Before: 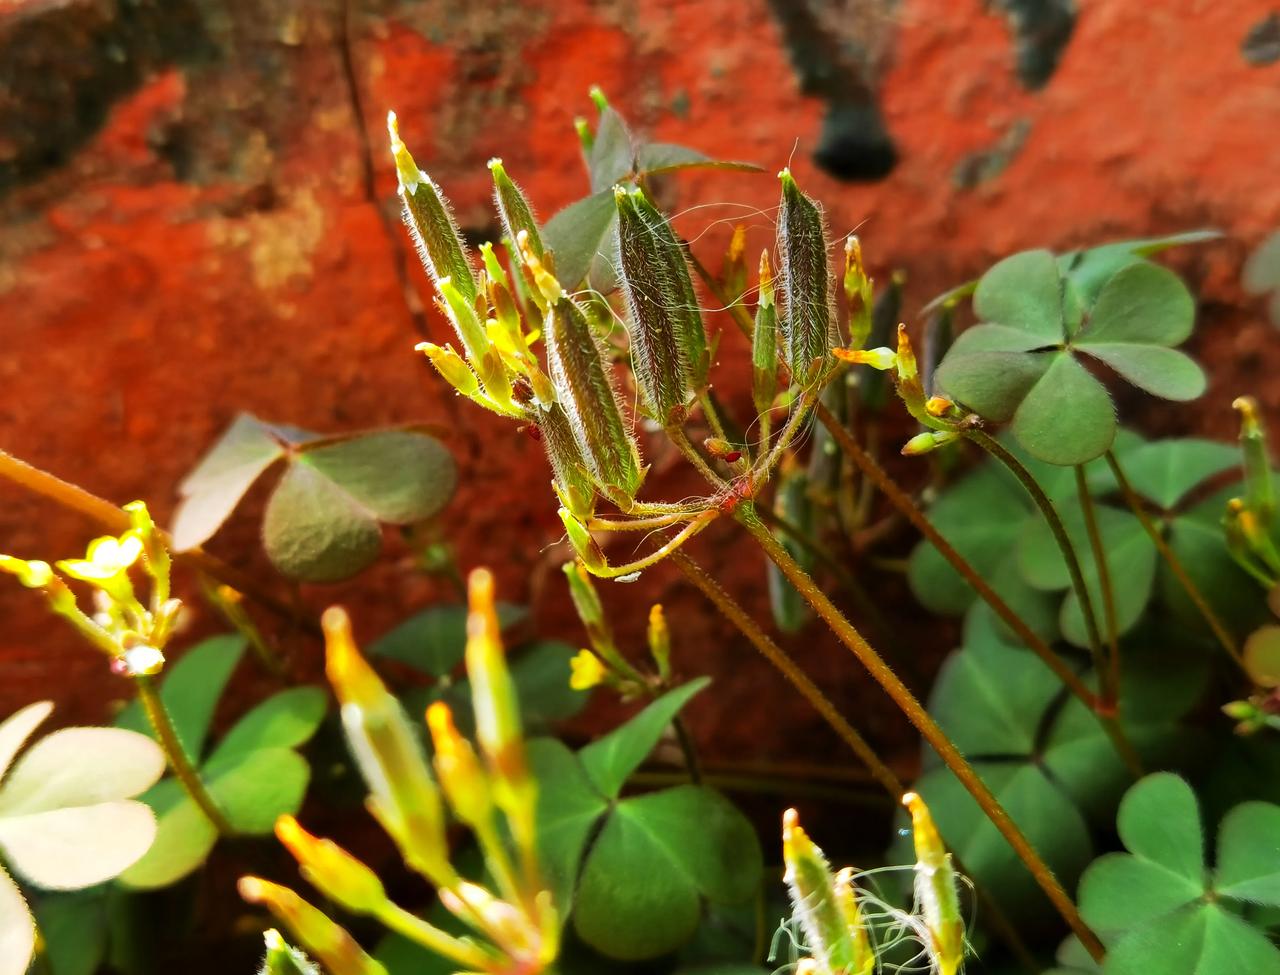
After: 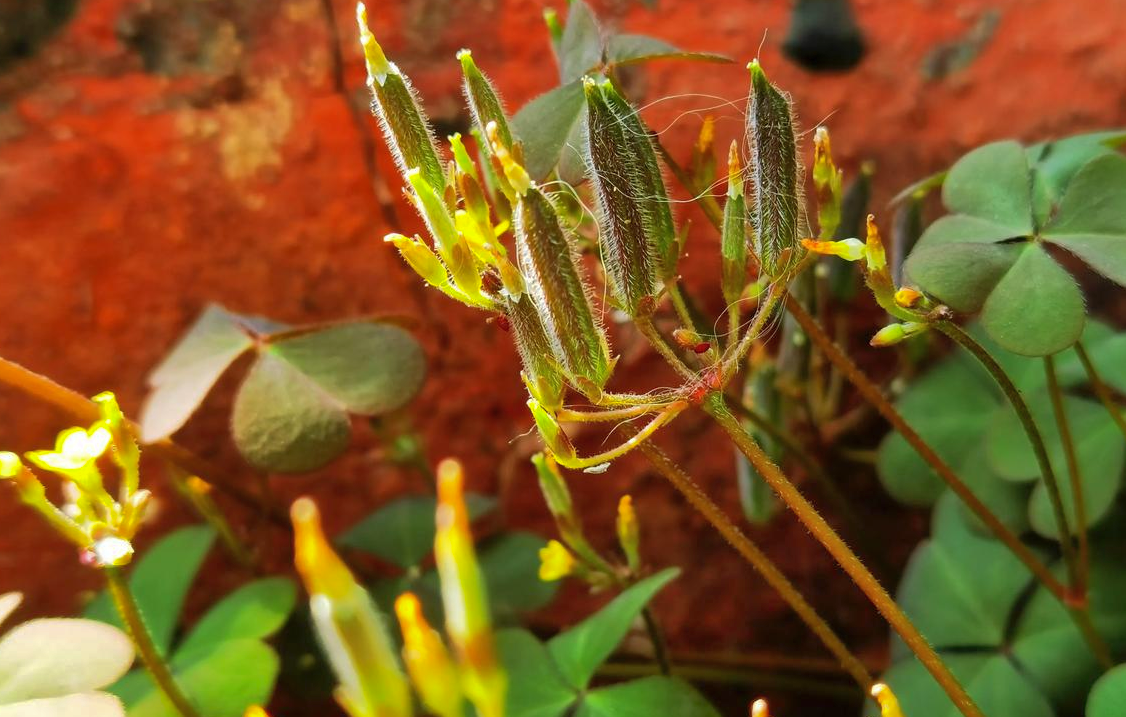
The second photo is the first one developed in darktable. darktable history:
crop and rotate: left 2.425%, top 11.305%, right 9.6%, bottom 15.08%
shadows and highlights: on, module defaults
